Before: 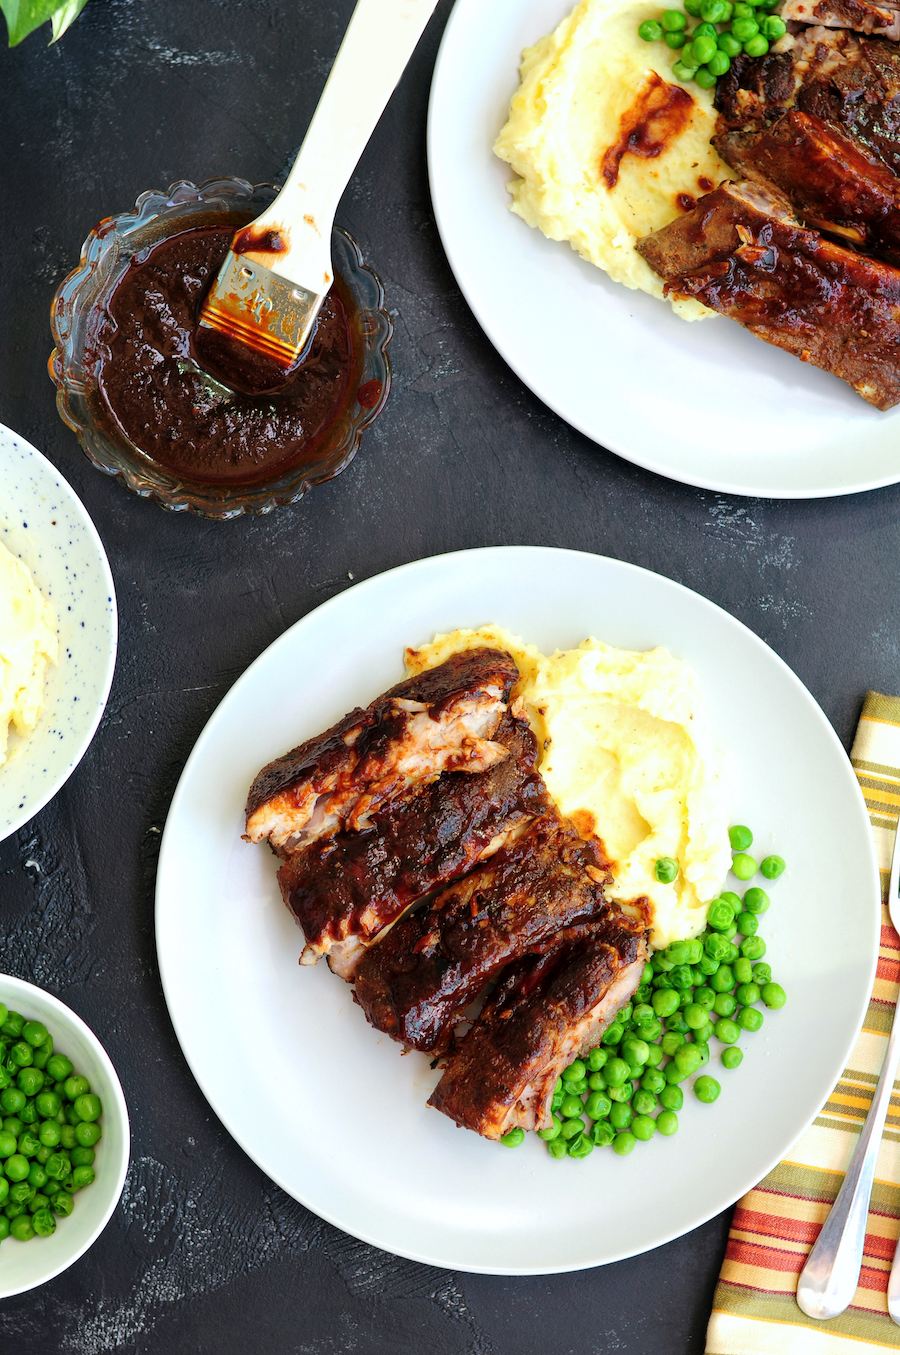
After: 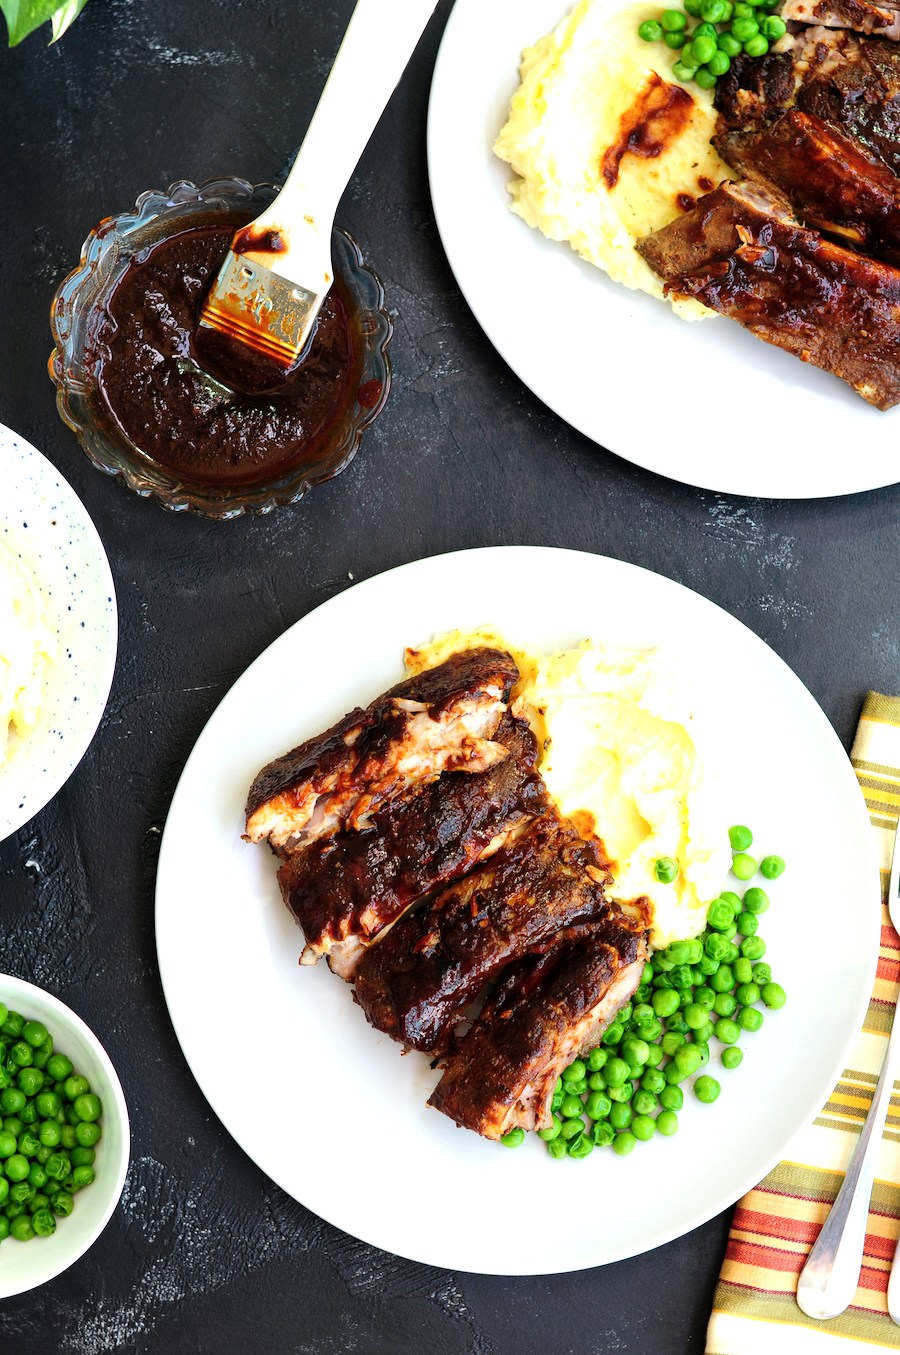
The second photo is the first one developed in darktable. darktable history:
tone equalizer: -8 EV -0.414 EV, -7 EV -0.394 EV, -6 EV -0.356 EV, -5 EV -0.227 EV, -3 EV 0.214 EV, -2 EV 0.321 EV, -1 EV 0.396 EV, +0 EV 0.429 EV, edges refinement/feathering 500, mask exposure compensation -1.57 EV, preserve details no
